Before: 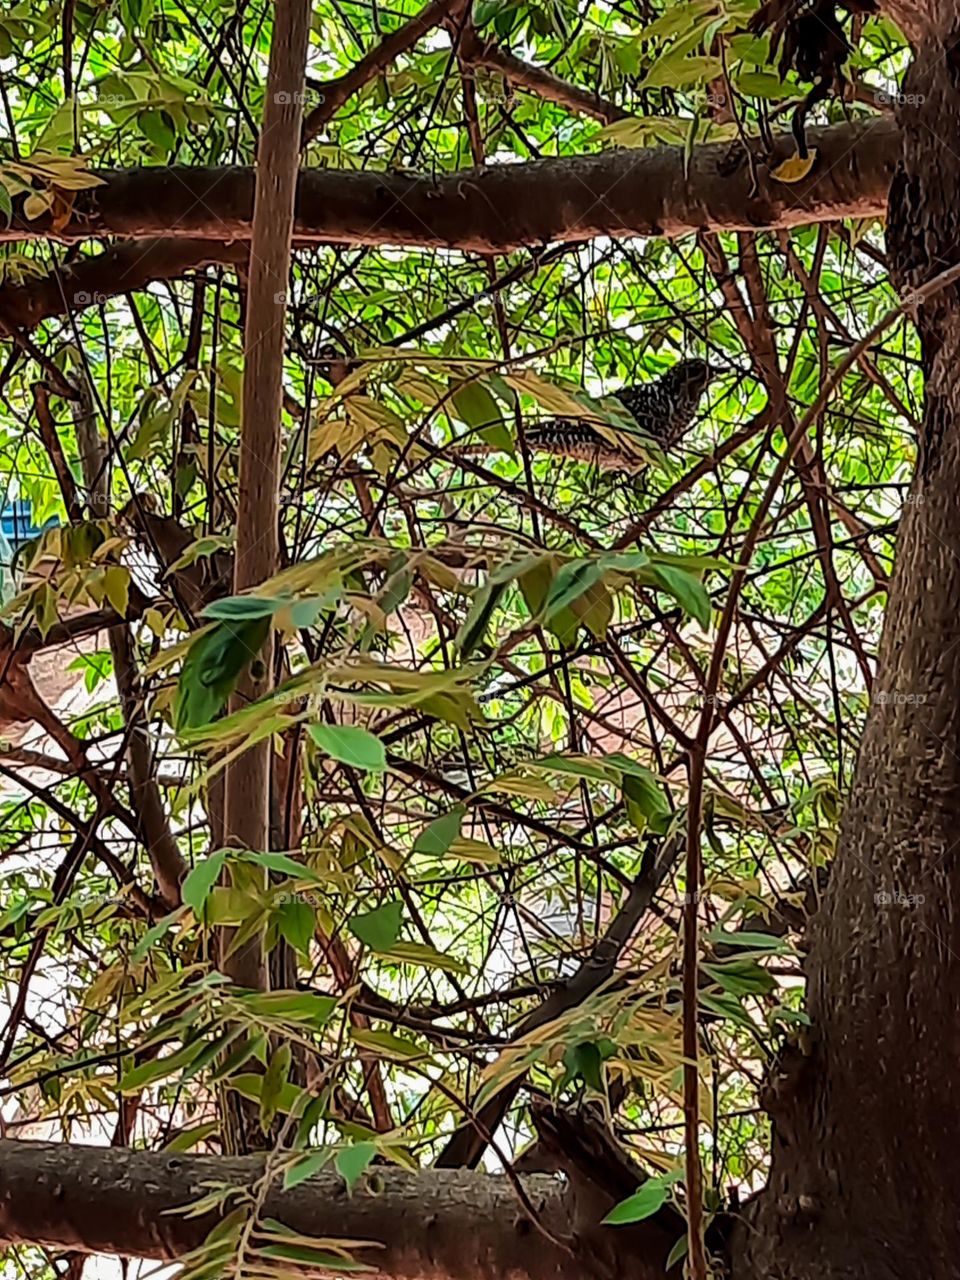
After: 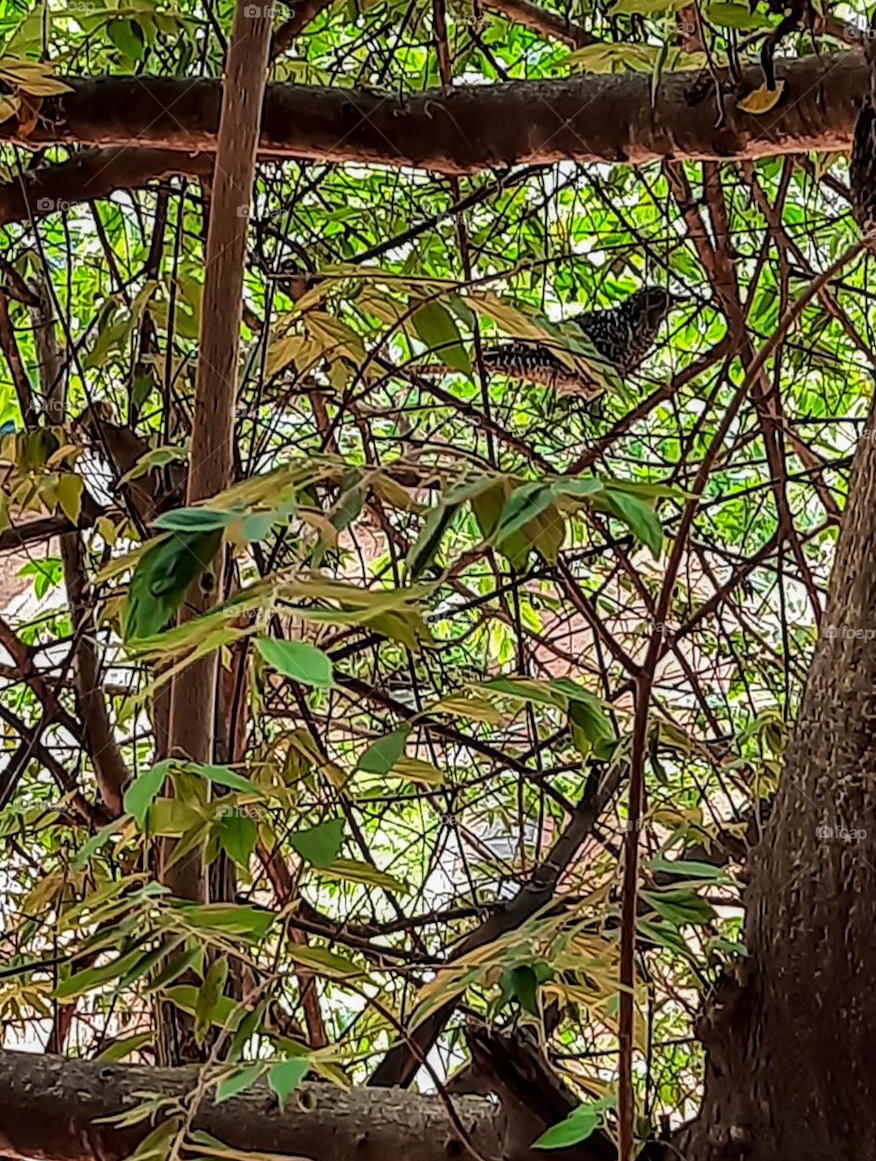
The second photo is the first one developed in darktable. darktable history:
local contrast: on, module defaults
crop and rotate: angle -2°, left 3.102%, top 4.306%, right 1.358%, bottom 0.761%
